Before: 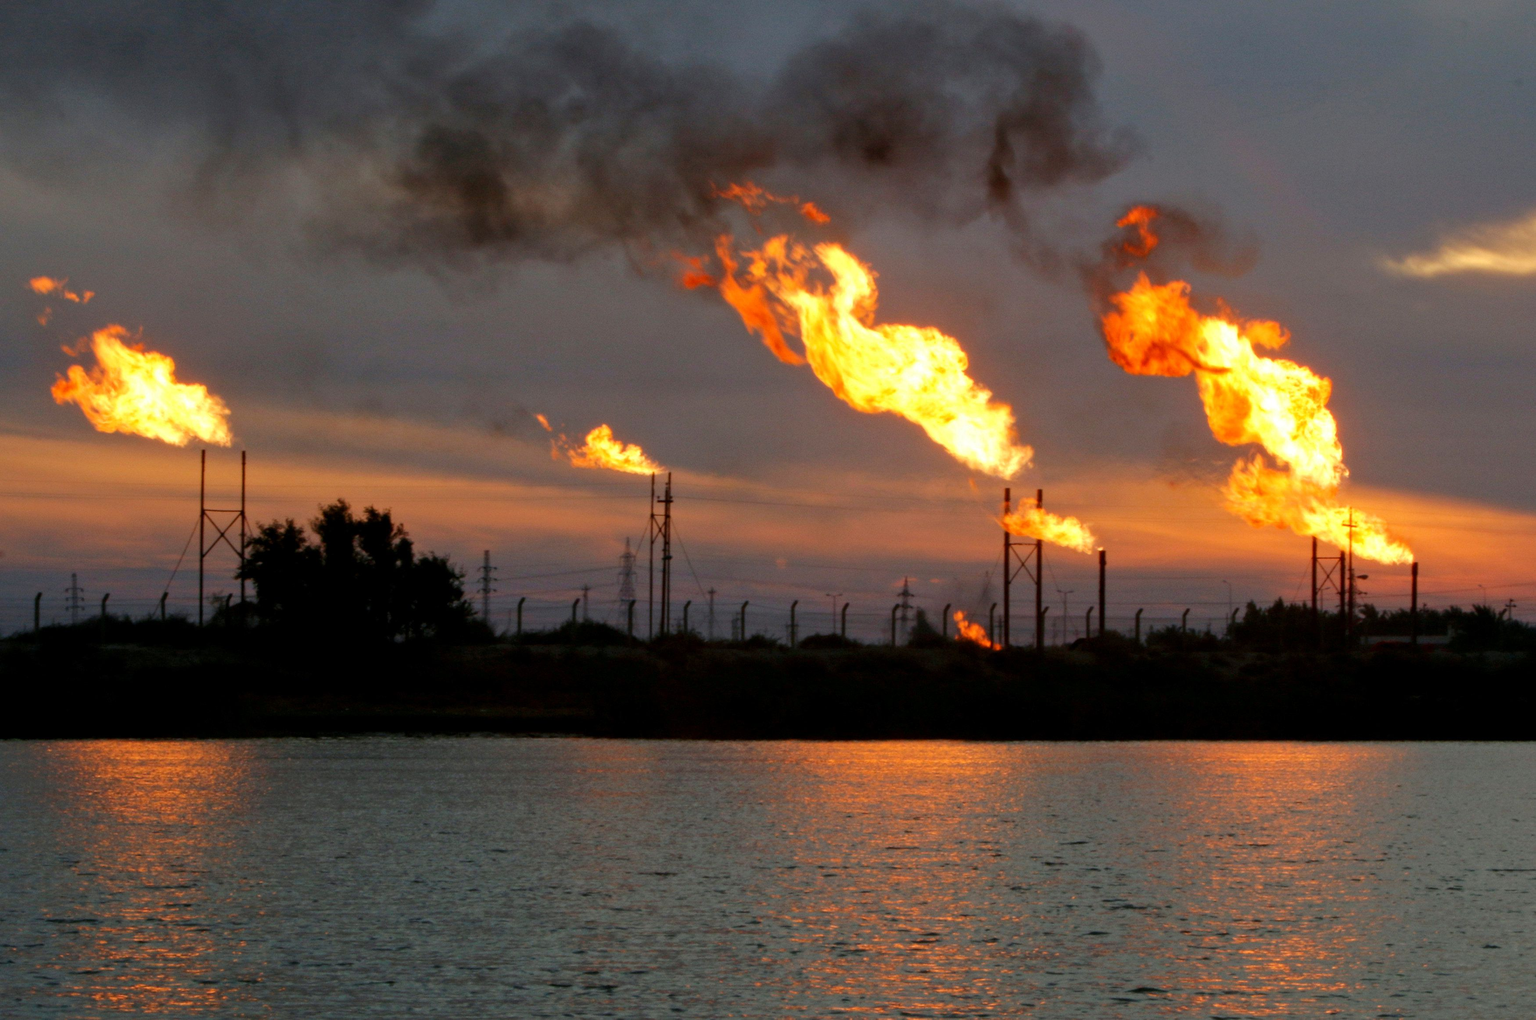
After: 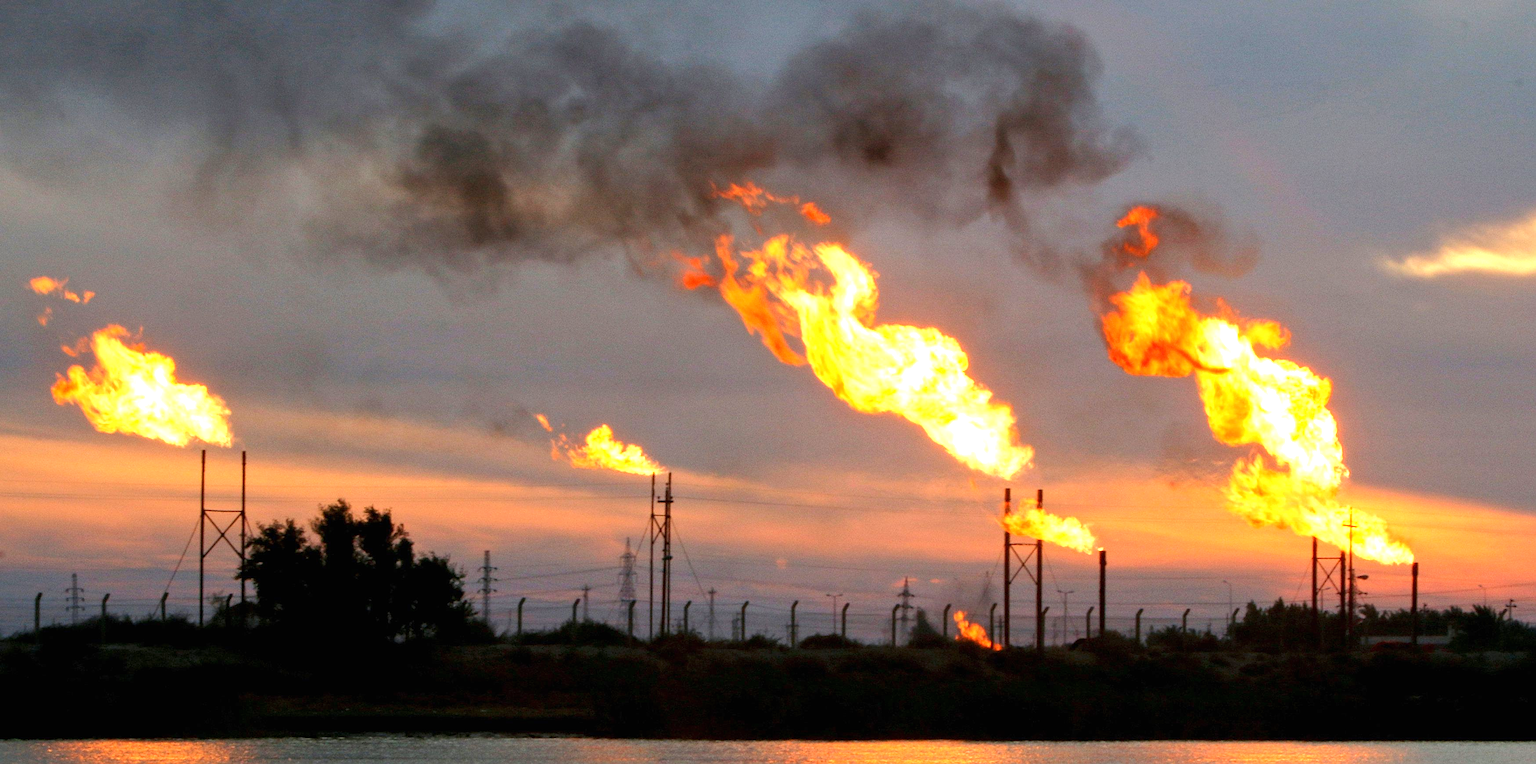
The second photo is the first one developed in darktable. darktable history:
crop: bottom 24.967%
sharpen: on, module defaults
exposure: black level correction 0, exposure 1.1 EV, compensate exposure bias true, compensate highlight preservation false
